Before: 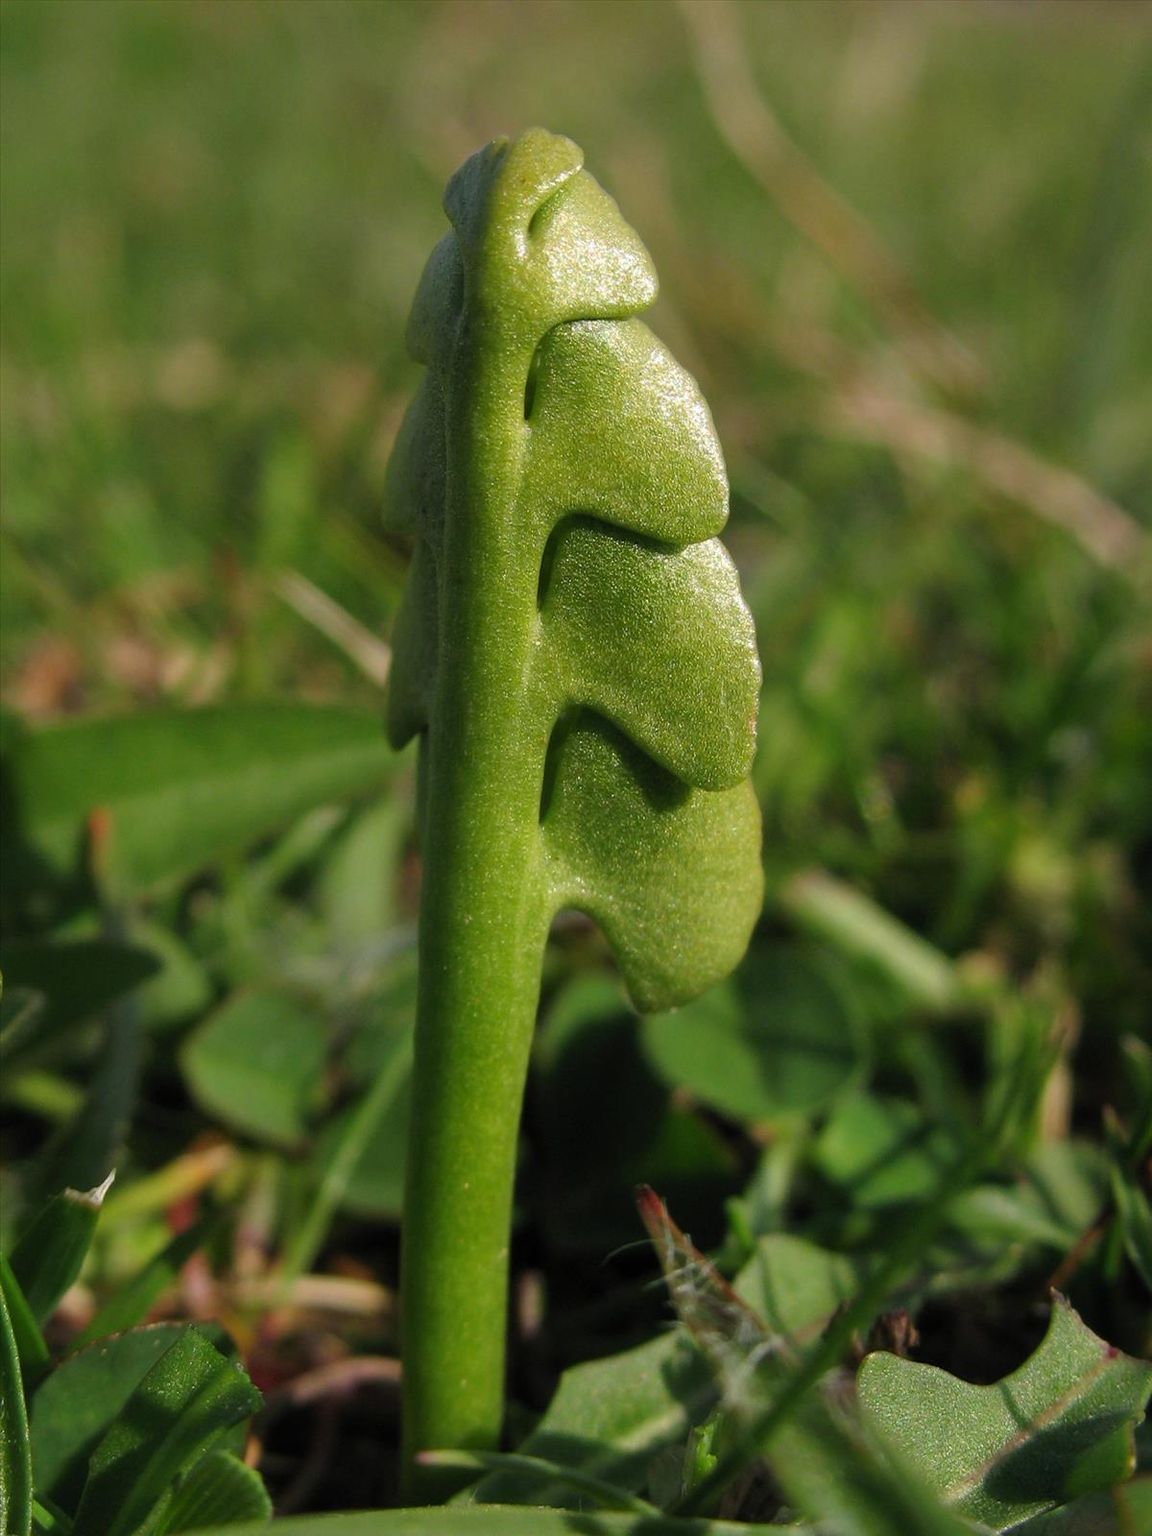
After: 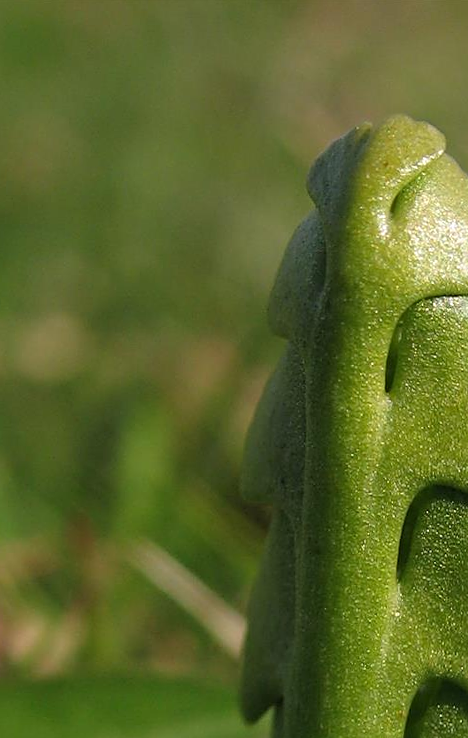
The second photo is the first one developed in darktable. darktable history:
crop and rotate: left 10.817%, top 0.062%, right 47.194%, bottom 53.626%
rotate and perspective: rotation 0.215°, lens shift (vertical) -0.139, crop left 0.069, crop right 0.939, crop top 0.002, crop bottom 0.996
sharpen: on, module defaults
